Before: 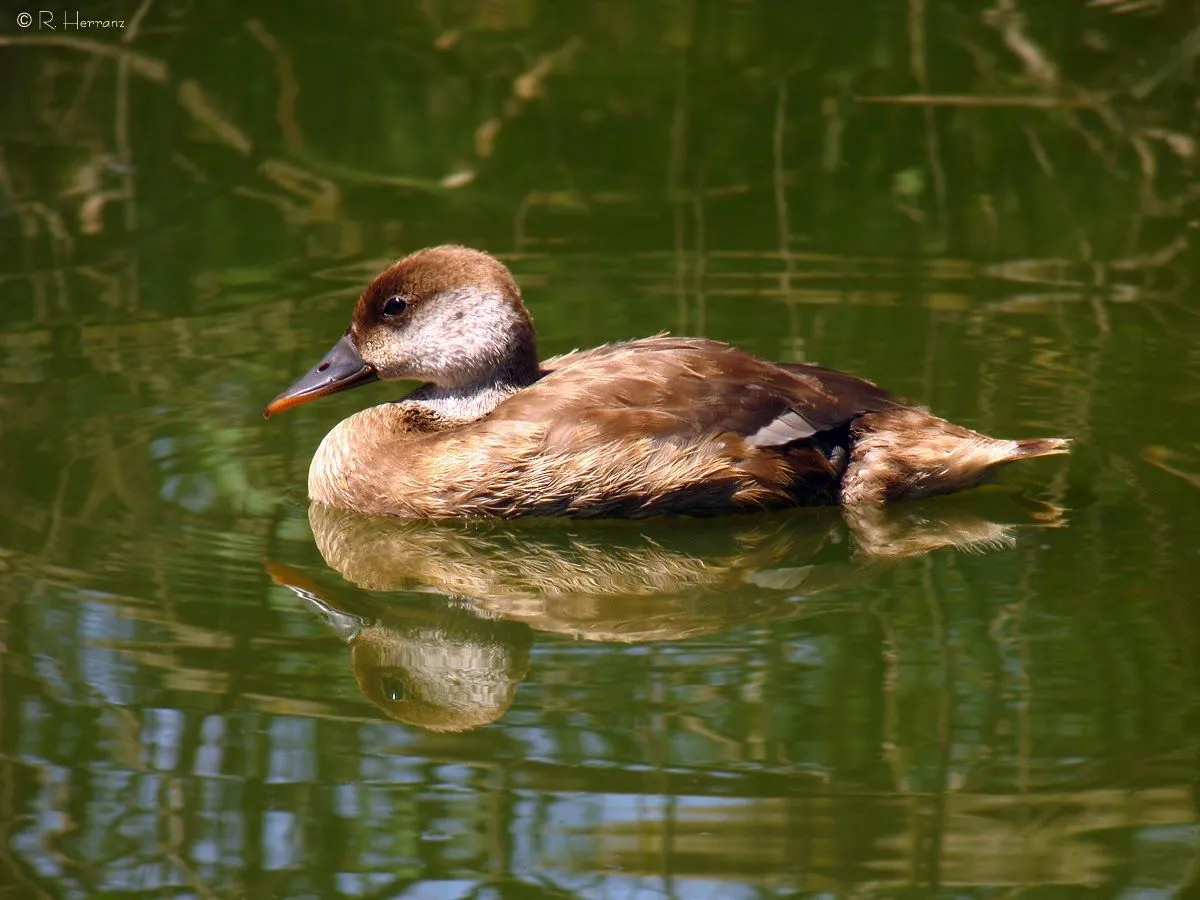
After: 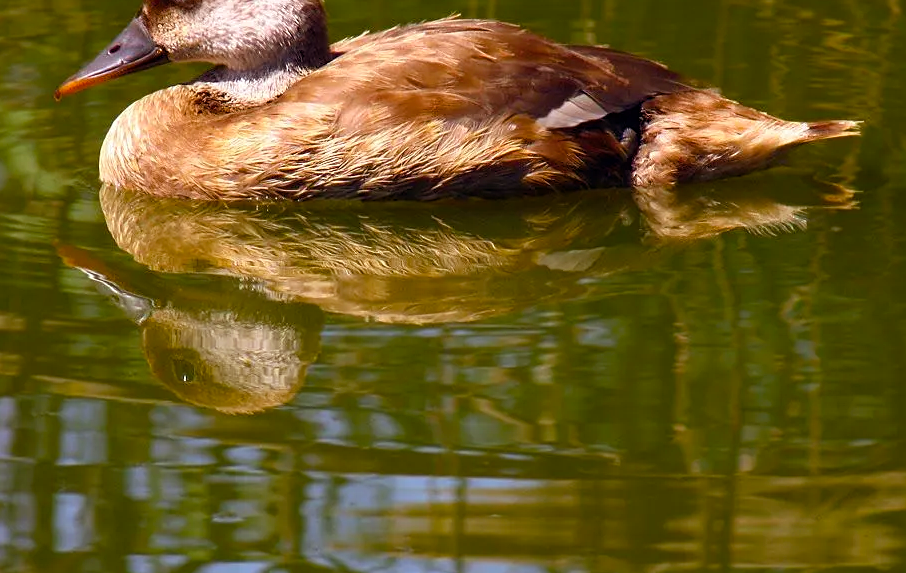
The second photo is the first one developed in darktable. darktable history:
color correction: highlights b* -0.047, saturation 0.982
sharpen: amount 0.211
color balance rgb: power › chroma 1.046%, power › hue 25.79°, perceptual saturation grading › global saturation 25.733%
crop and rotate: left 17.489%, top 35.419%, right 7.007%, bottom 0.906%
